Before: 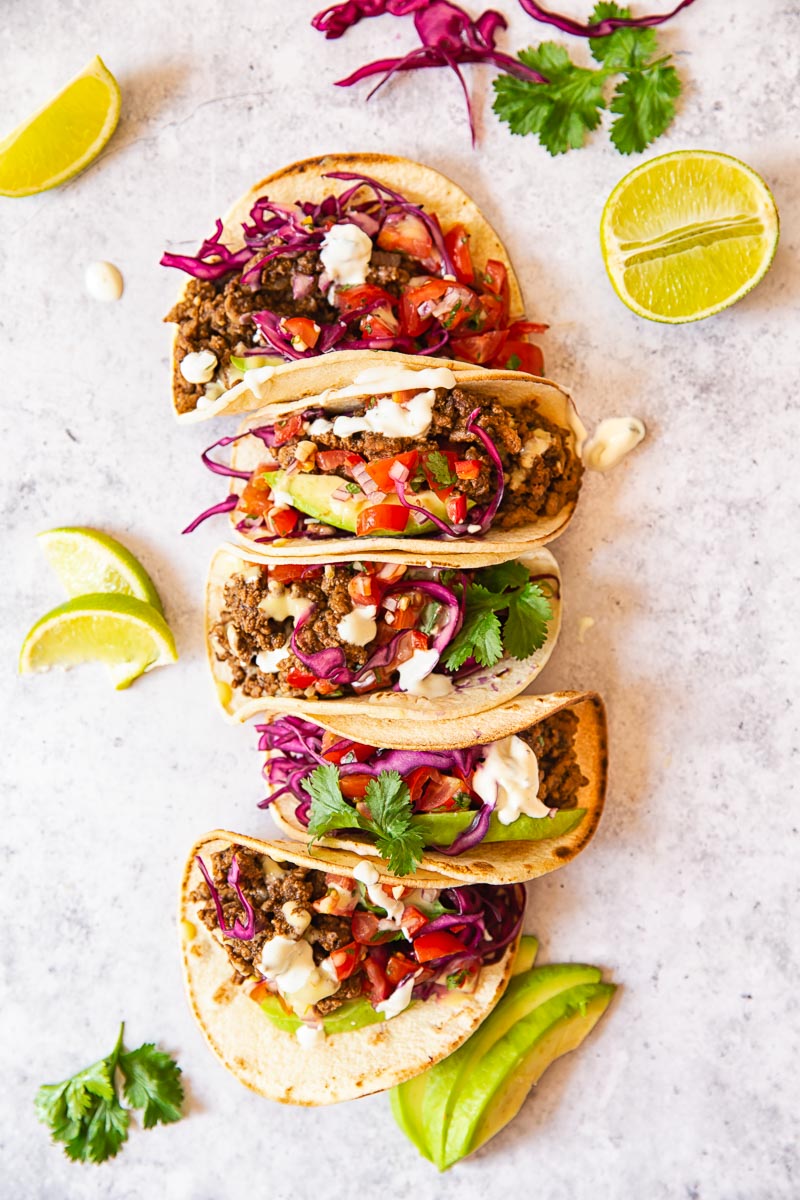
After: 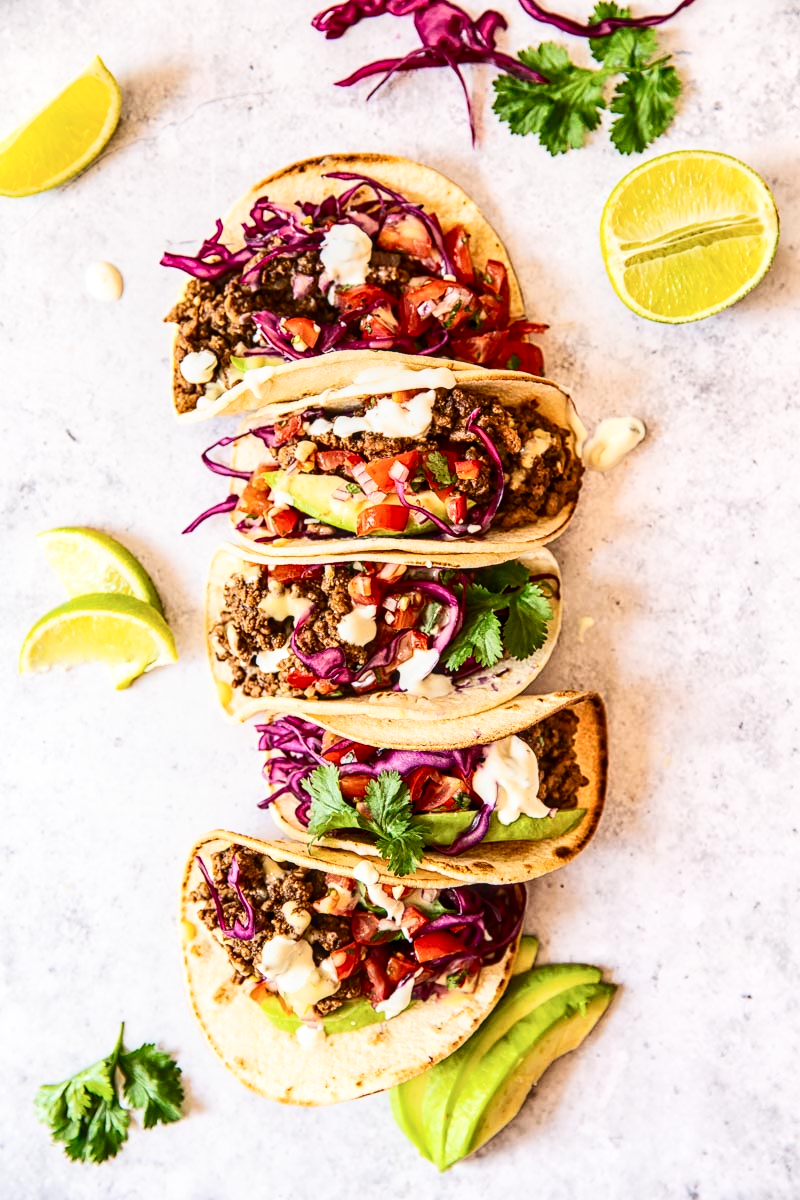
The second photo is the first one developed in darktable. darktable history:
contrast brightness saturation: contrast 0.296
local contrast: detail 130%
tone equalizer: edges refinement/feathering 500, mask exposure compensation -1.57 EV, preserve details no
